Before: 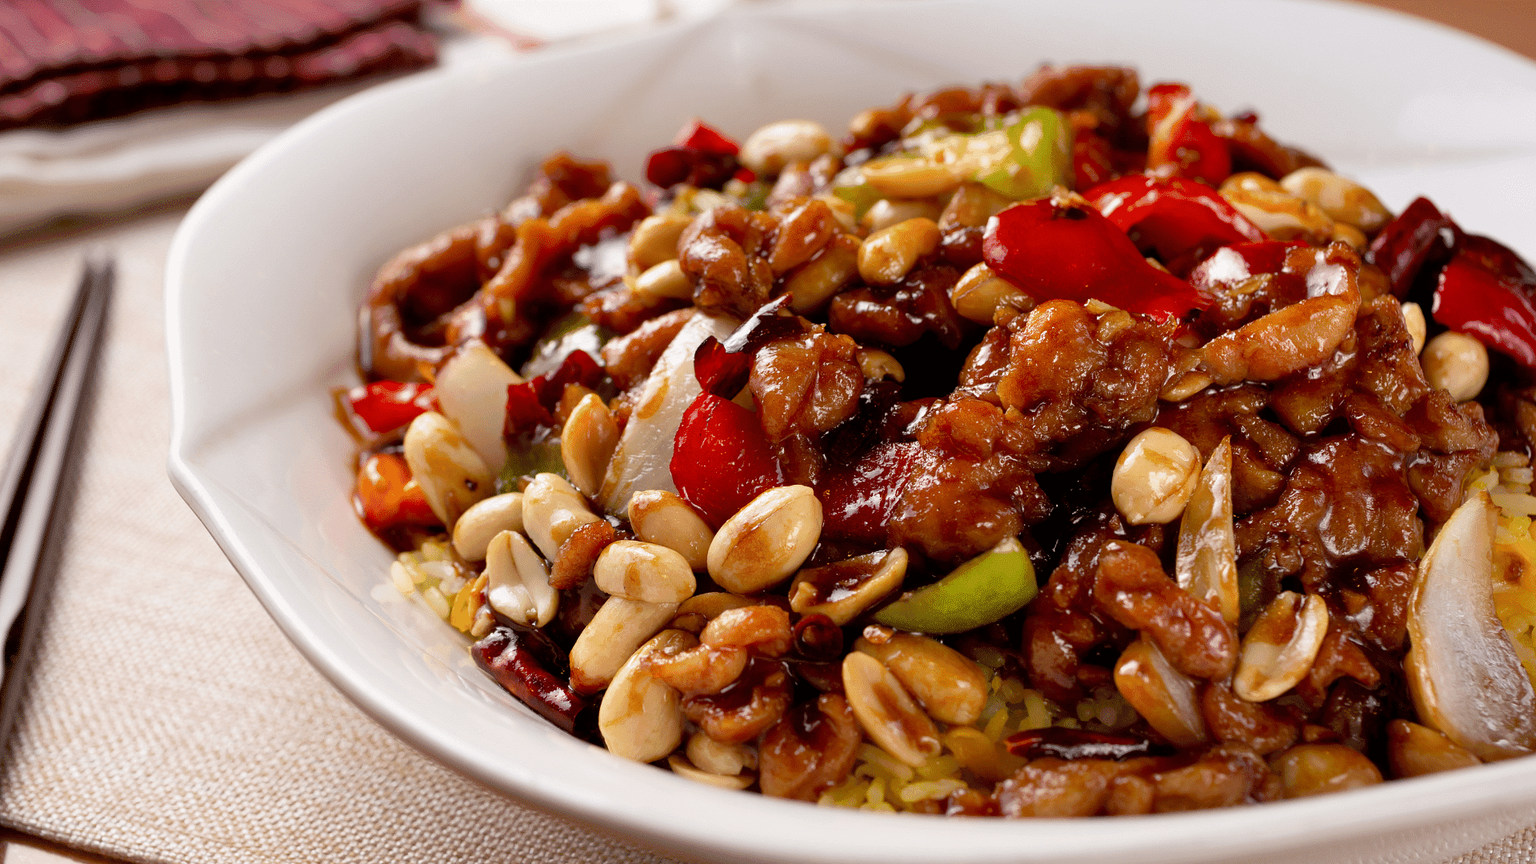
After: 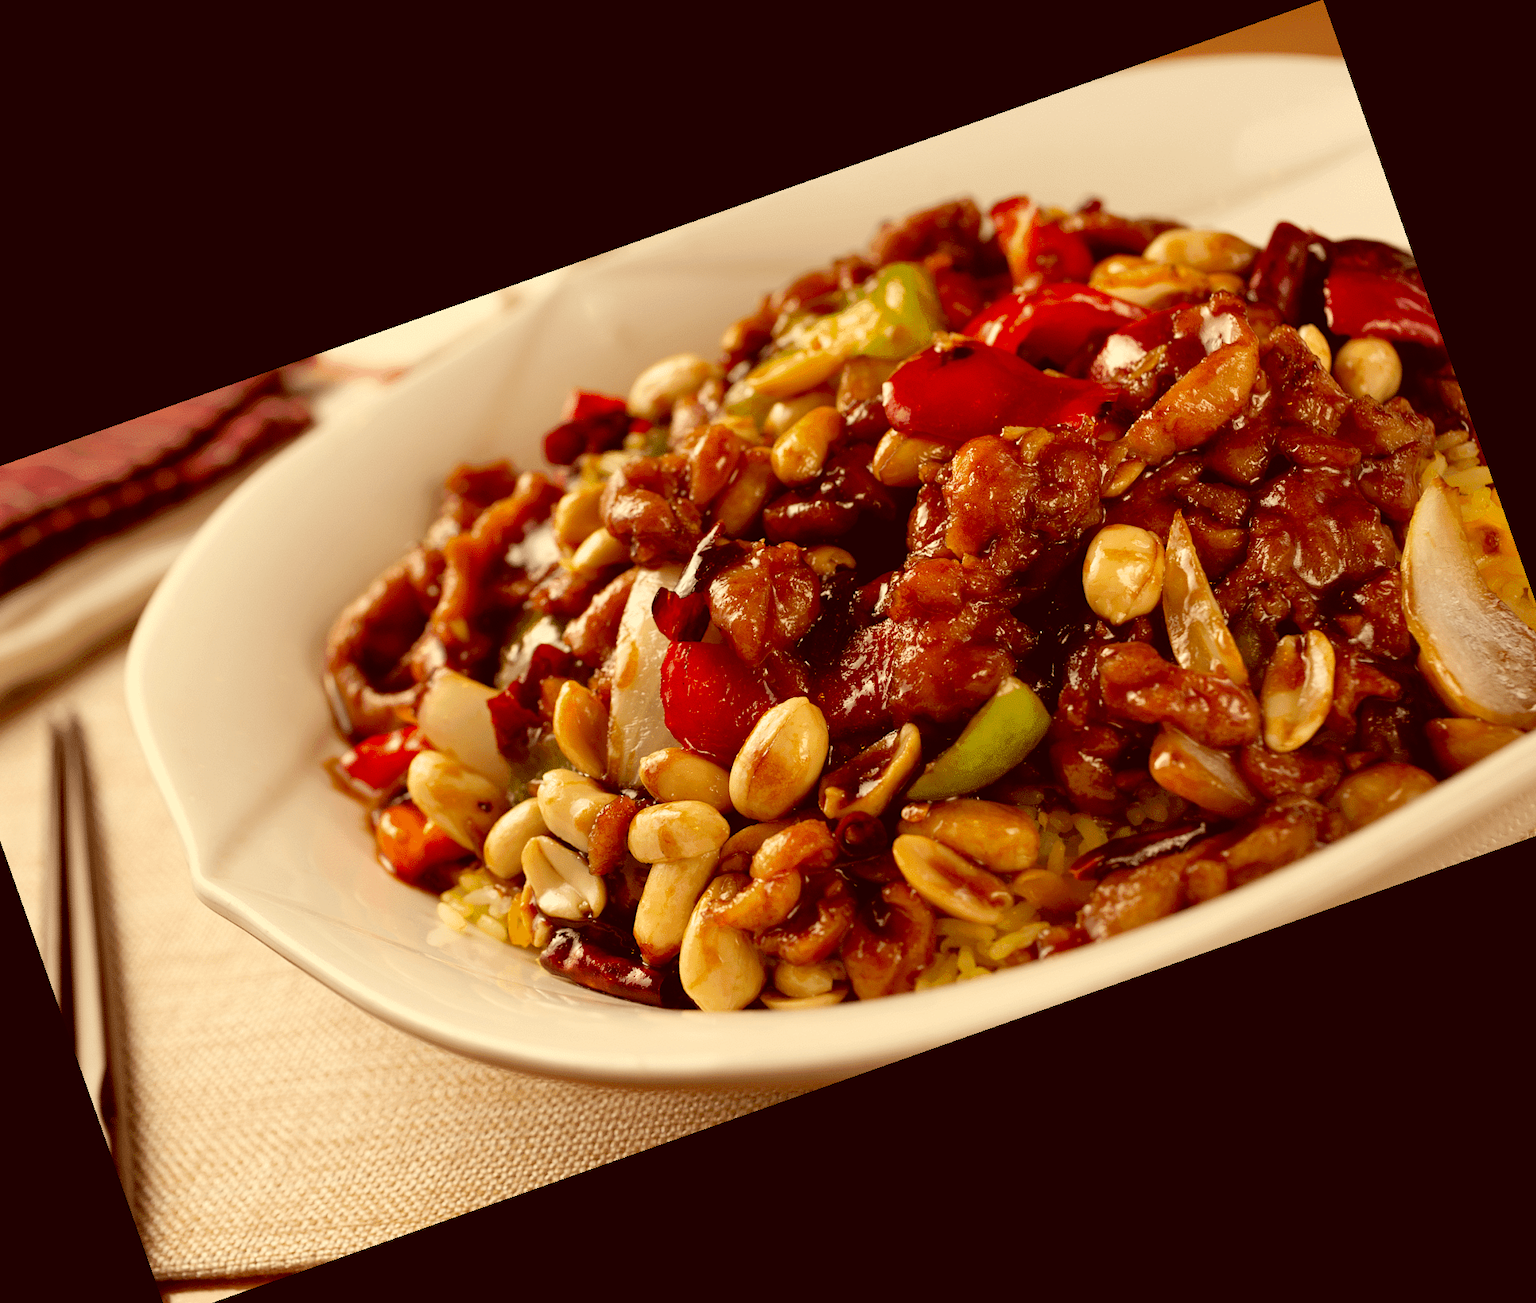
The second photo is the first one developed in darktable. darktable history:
crop and rotate: angle 19.43°, left 6.812%, right 4.125%, bottom 1.087%
color correction: highlights a* 1.12, highlights b* 24.26, shadows a* 15.58, shadows b* 24.26
